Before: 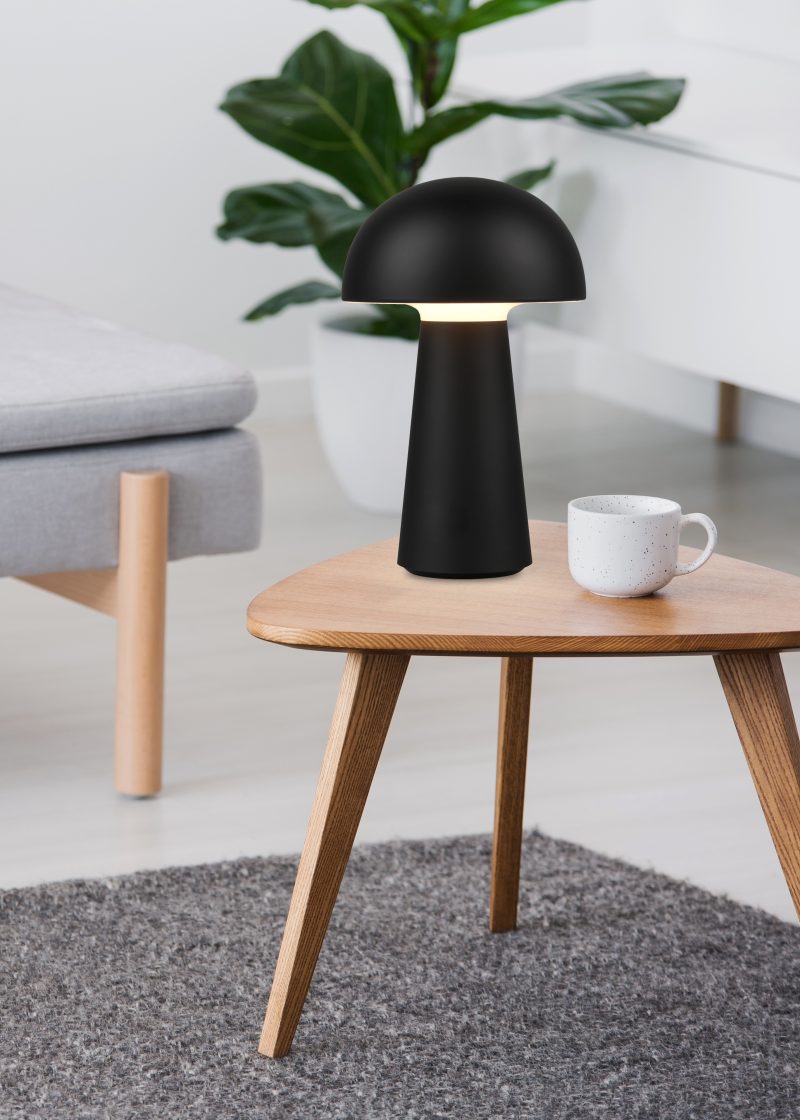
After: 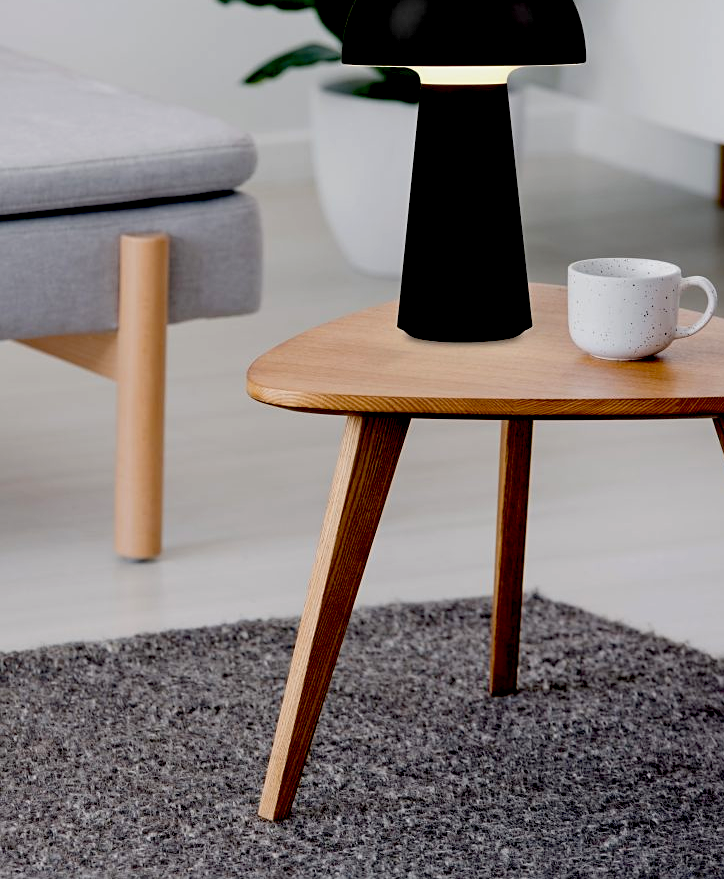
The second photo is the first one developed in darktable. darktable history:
crop: top 21.177%, right 9.446%, bottom 0.317%
exposure: black level correction 0.045, exposure -0.23 EV, compensate highlight preservation false
haze removal: adaptive false
sharpen: amount 0.214
